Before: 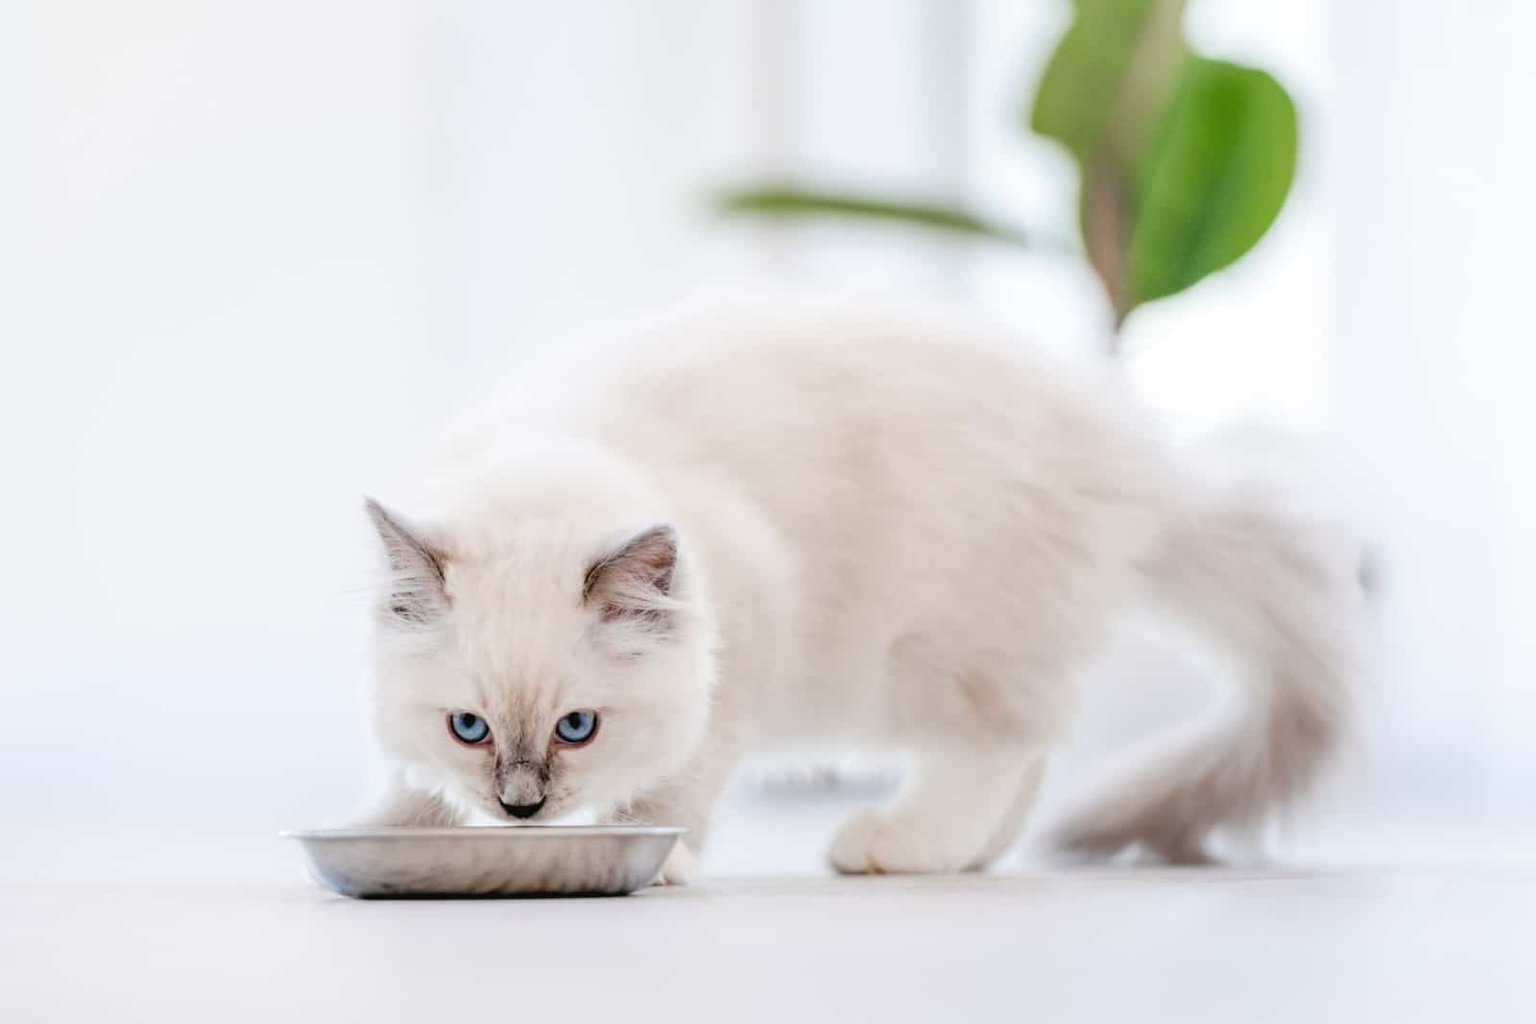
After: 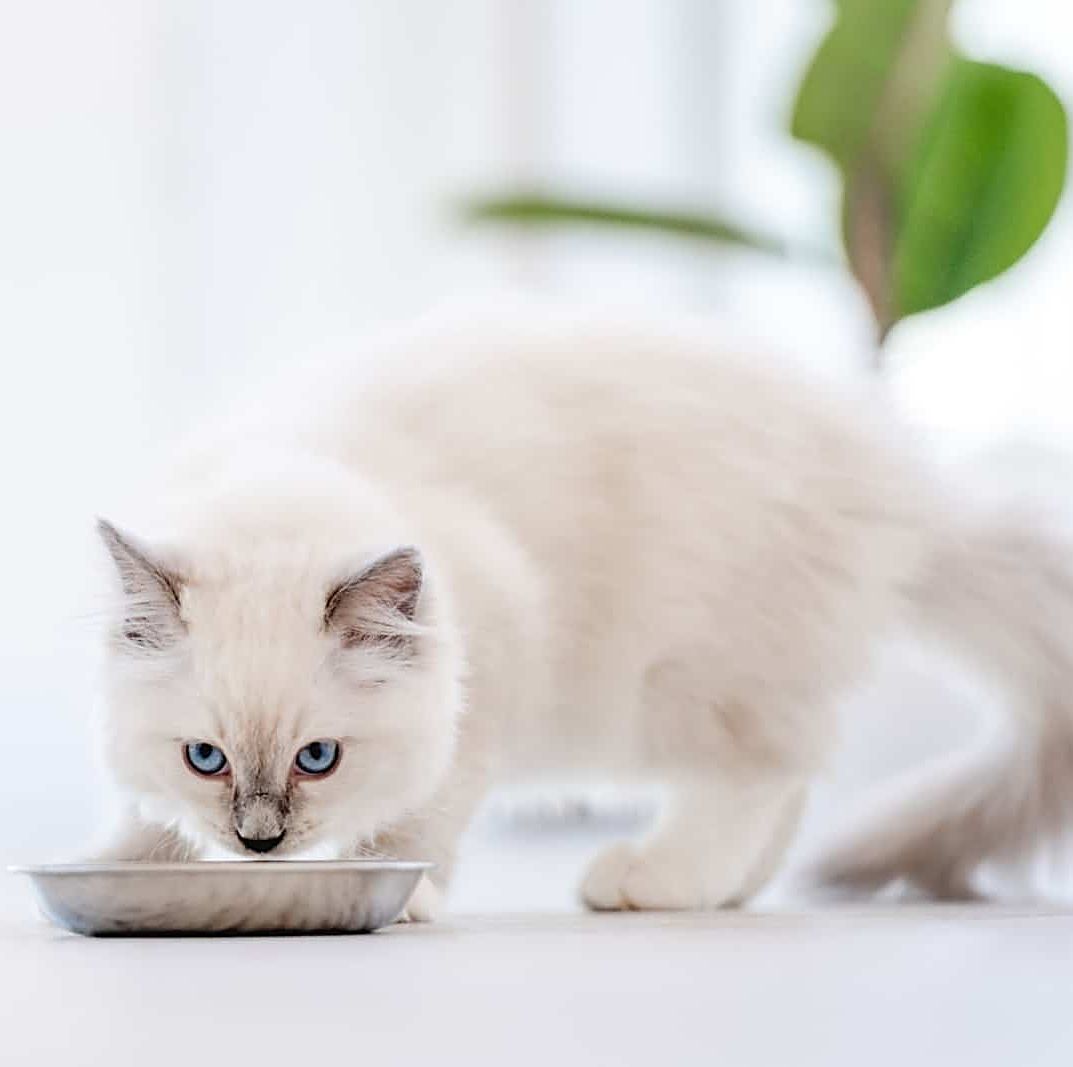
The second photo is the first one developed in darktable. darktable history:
sharpen: on, module defaults
crop and rotate: left 17.707%, right 15.168%
